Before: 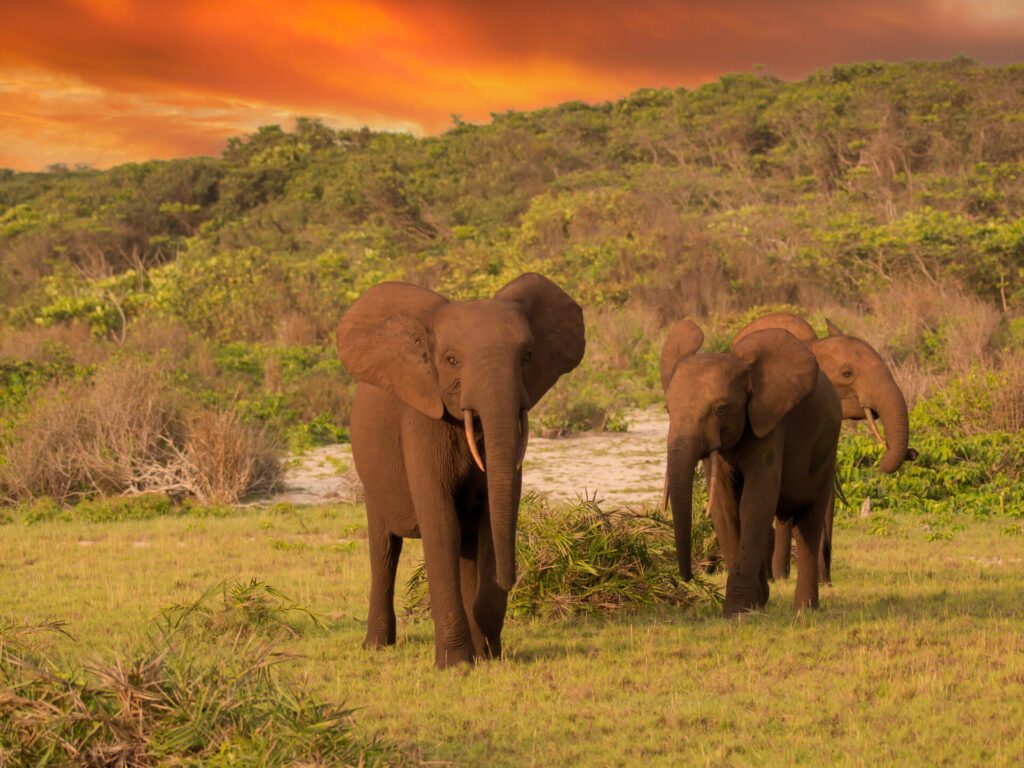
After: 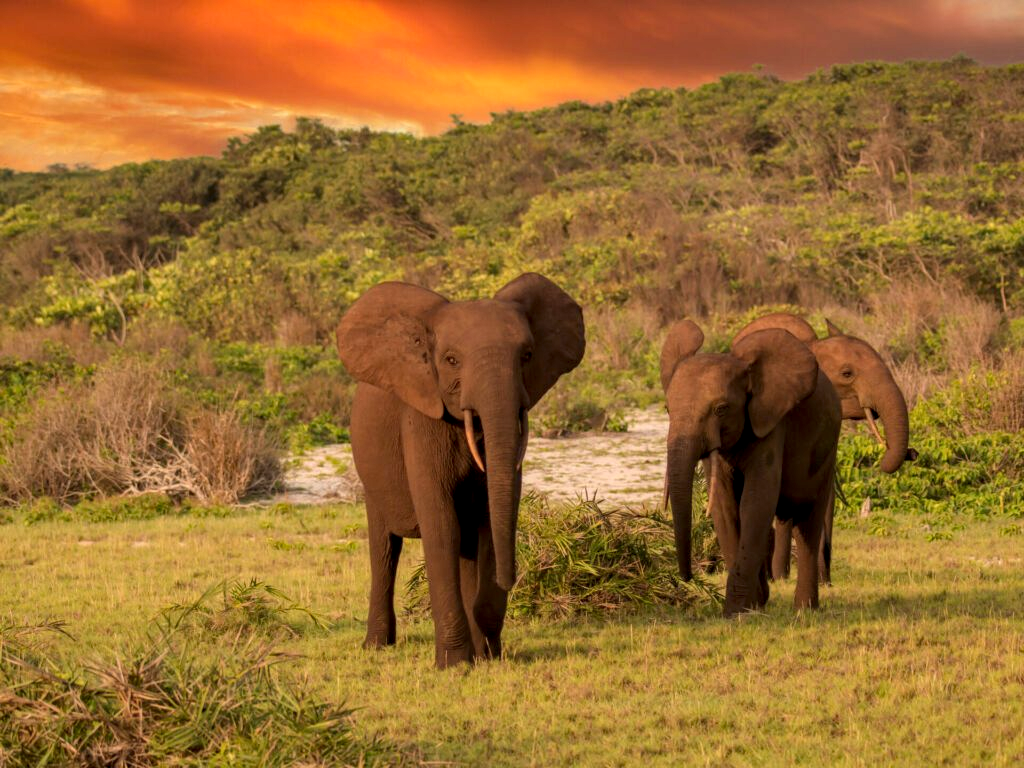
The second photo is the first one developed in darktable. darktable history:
haze removal: compatibility mode true, adaptive false
local contrast: detail 130%
